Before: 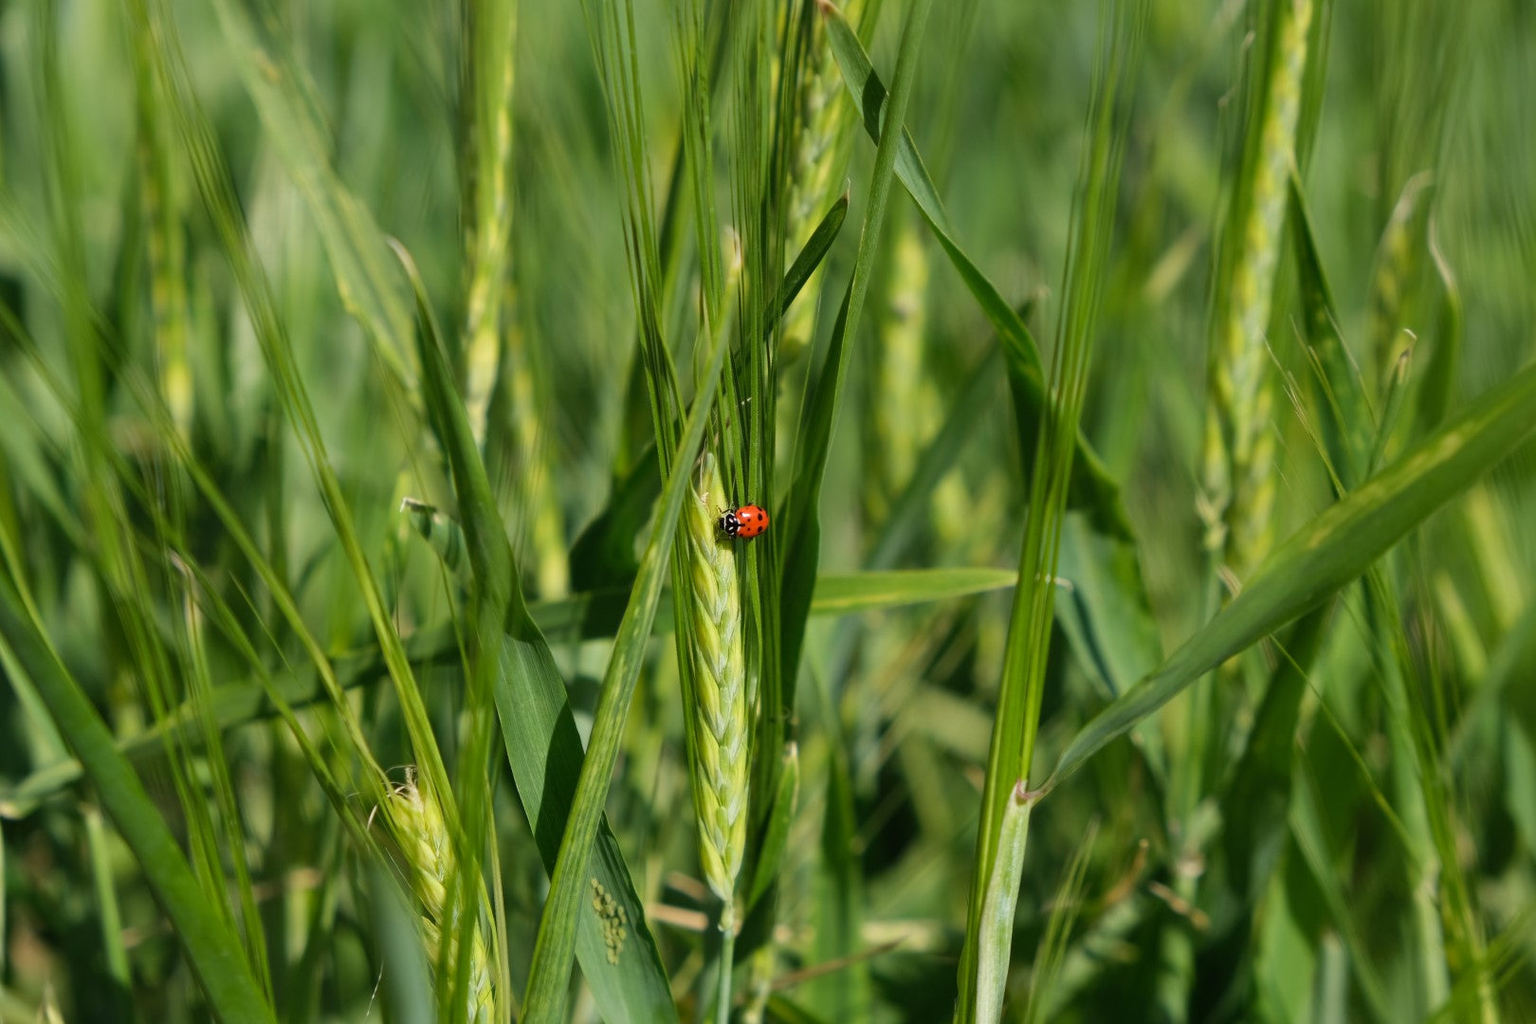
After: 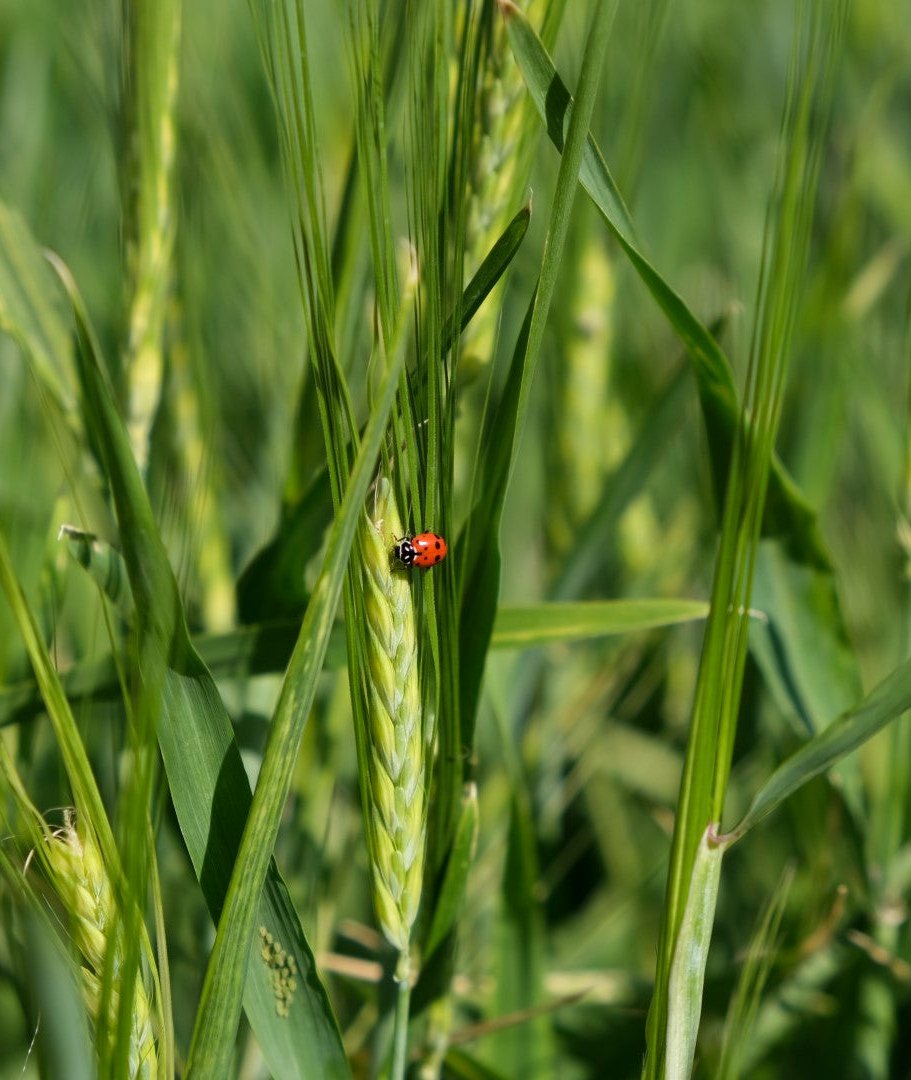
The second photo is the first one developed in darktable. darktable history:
crop and rotate: left 22.516%, right 21.234%
contrast equalizer: octaves 7, y [[0.6 ×6], [0.55 ×6], [0 ×6], [0 ×6], [0 ×6]], mix 0.15
